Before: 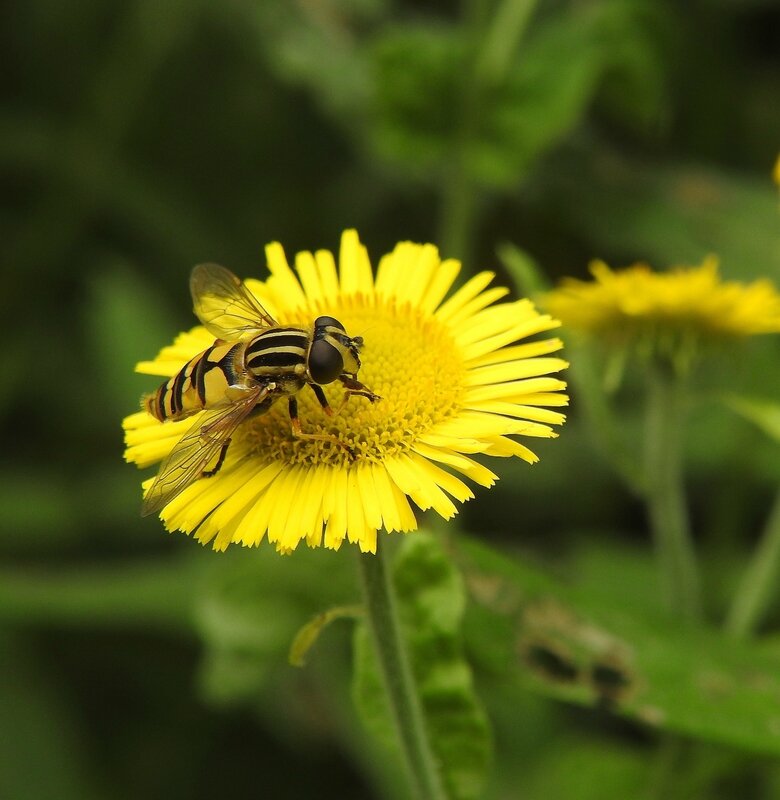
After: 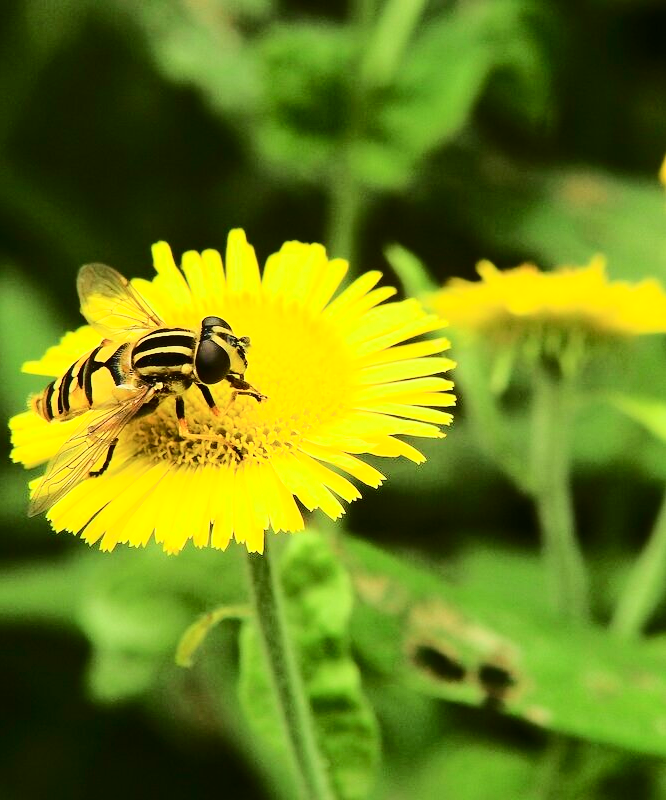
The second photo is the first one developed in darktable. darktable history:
crop and rotate: left 14.584%
base curve: curves: ch0 [(0, 0) (0.028, 0.03) (0.121, 0.232) (0.46, 0.748) (0.859, 0.968) (1, 1)]
tone curve: curves: ch0 [(0, 0) (0.114, 0.083) (0.291, 0.3) (0.447, 0.535) (0.602, 0.712) (0.772, 0.864) (0.999, 0.978)]; ch1 [(0, 0) (0.389, 0.352) (0.458, 0.433) (0.486, 0.474) (0.509, 0.505) (0.535, 0.541) (0.555, 0.557) (0.677, 0.724) (1, 1)]; ch2 [(0, 0) (0.369, 0.388) (0.449, 0.431) (0.501, 0.5) (0.528, 0.552) (0.561, 0.596) (0.697, 0.721) (1, 1)], color space Lab, independent channels, preserve colors none
